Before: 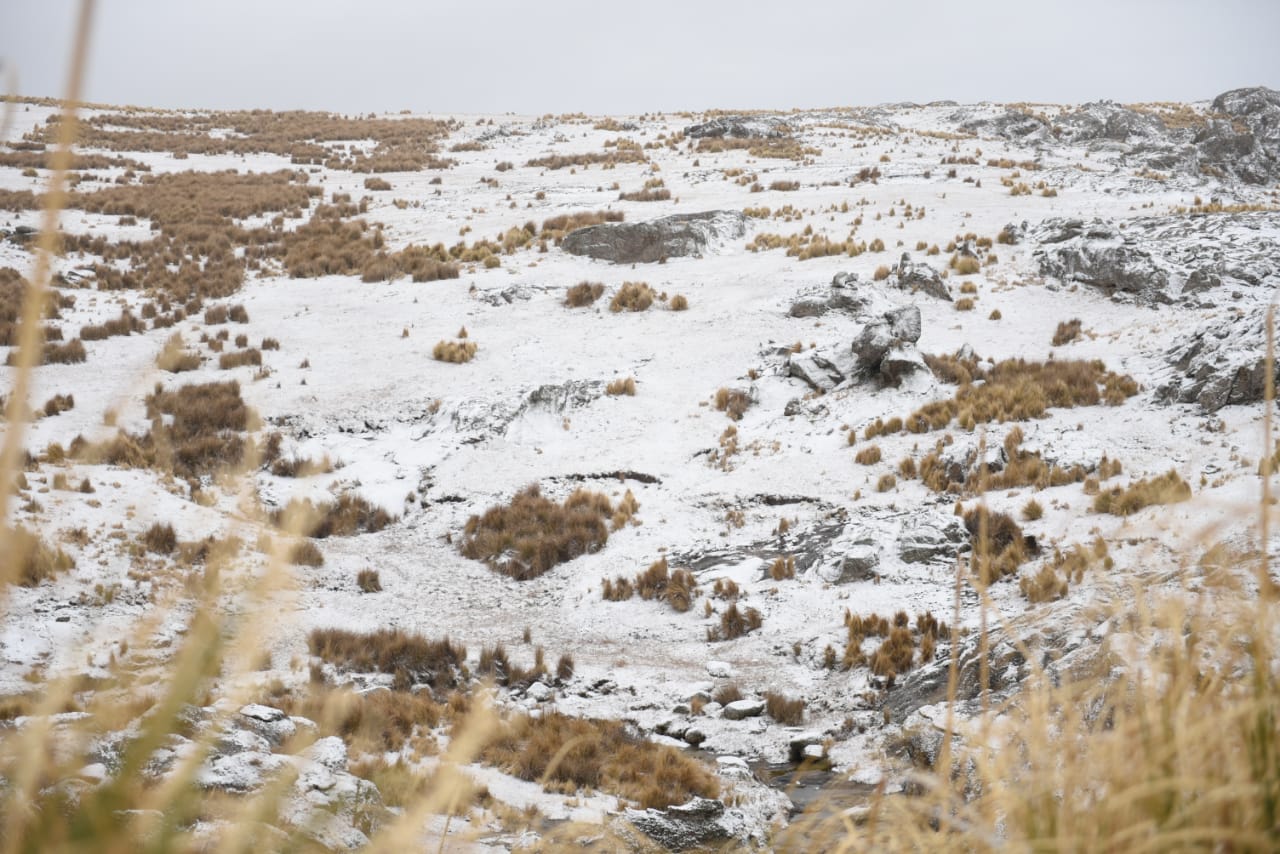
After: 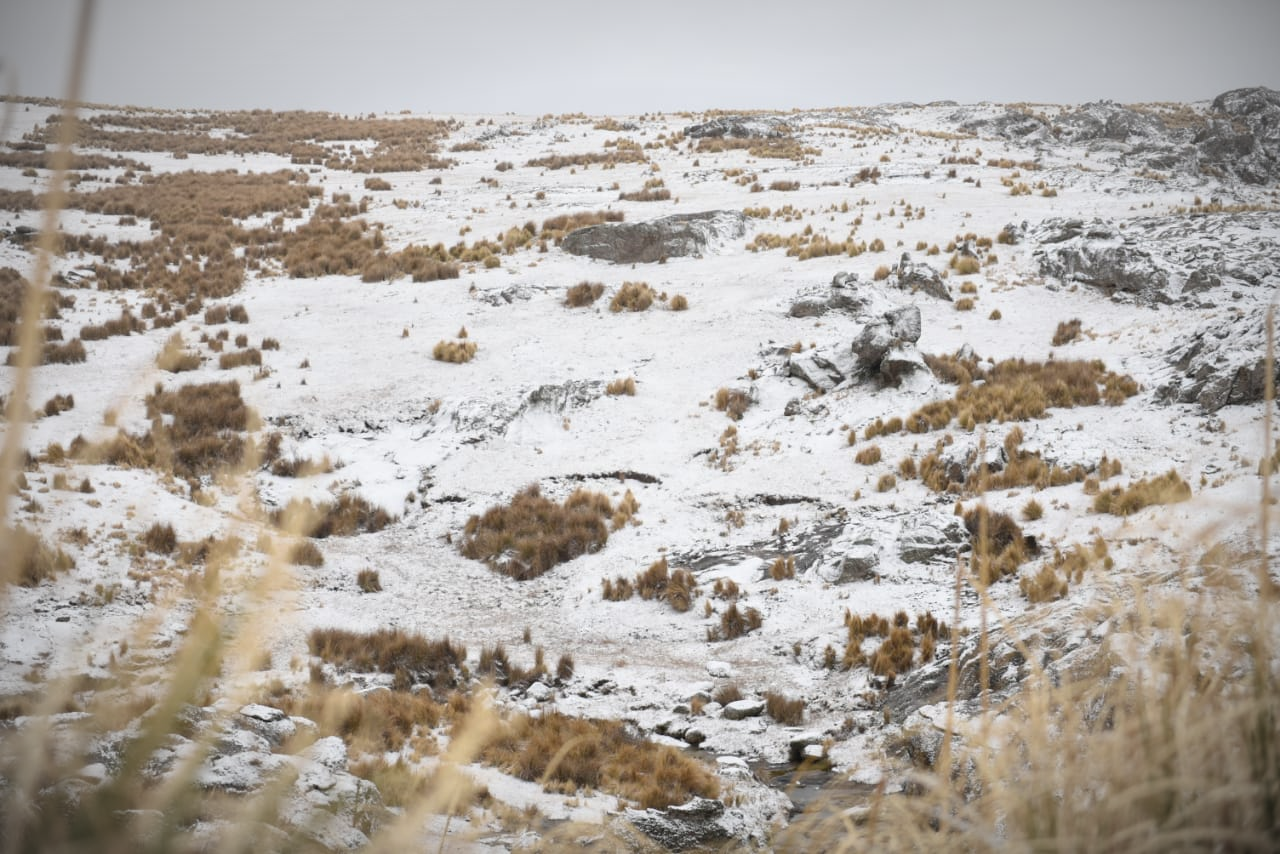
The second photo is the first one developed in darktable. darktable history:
vignetting: fall-off start 81.57%, fall-off radius 61.78%, brightness -0.612, saturation -0.675, automatic ratio true, width/height ratio 1.423
